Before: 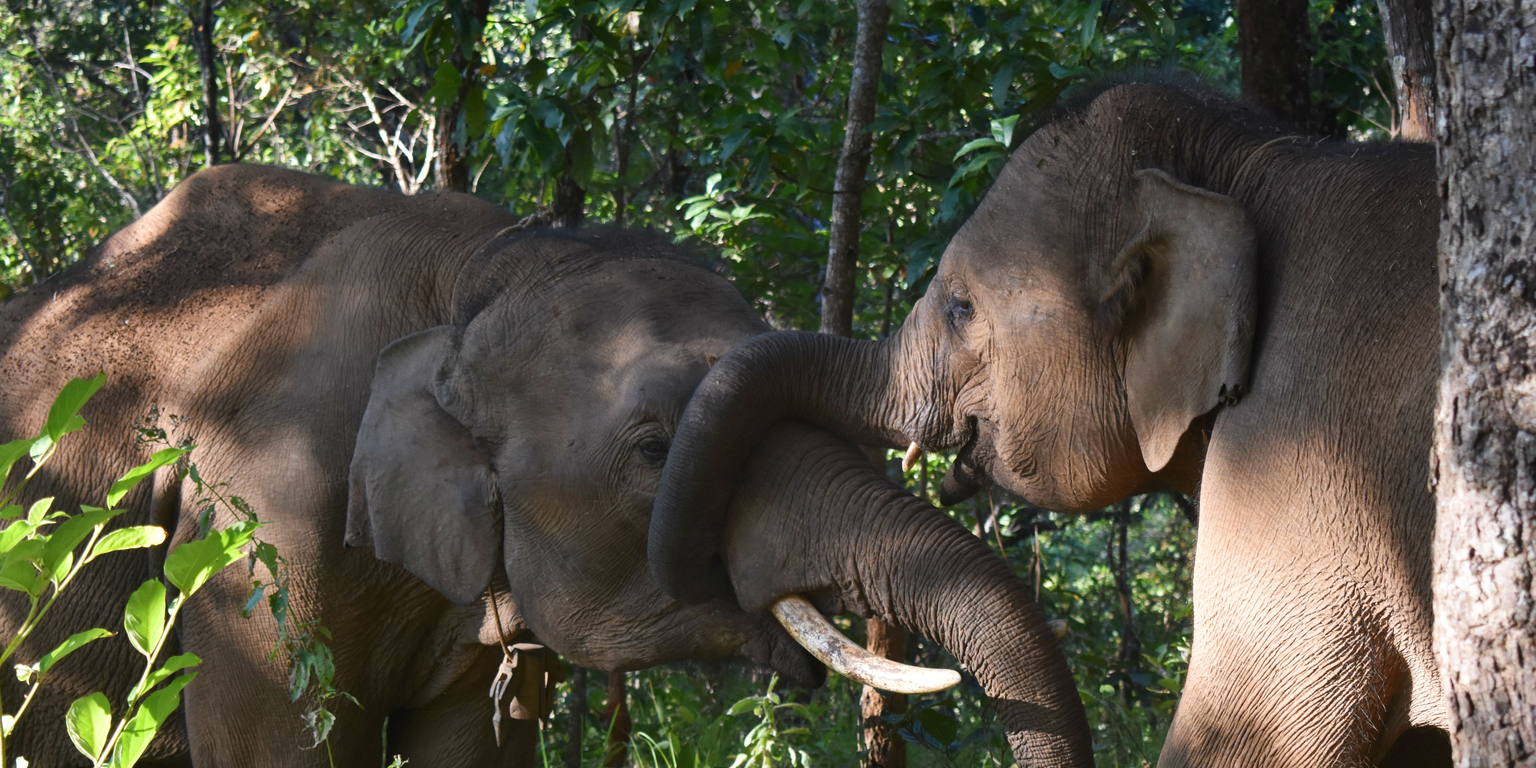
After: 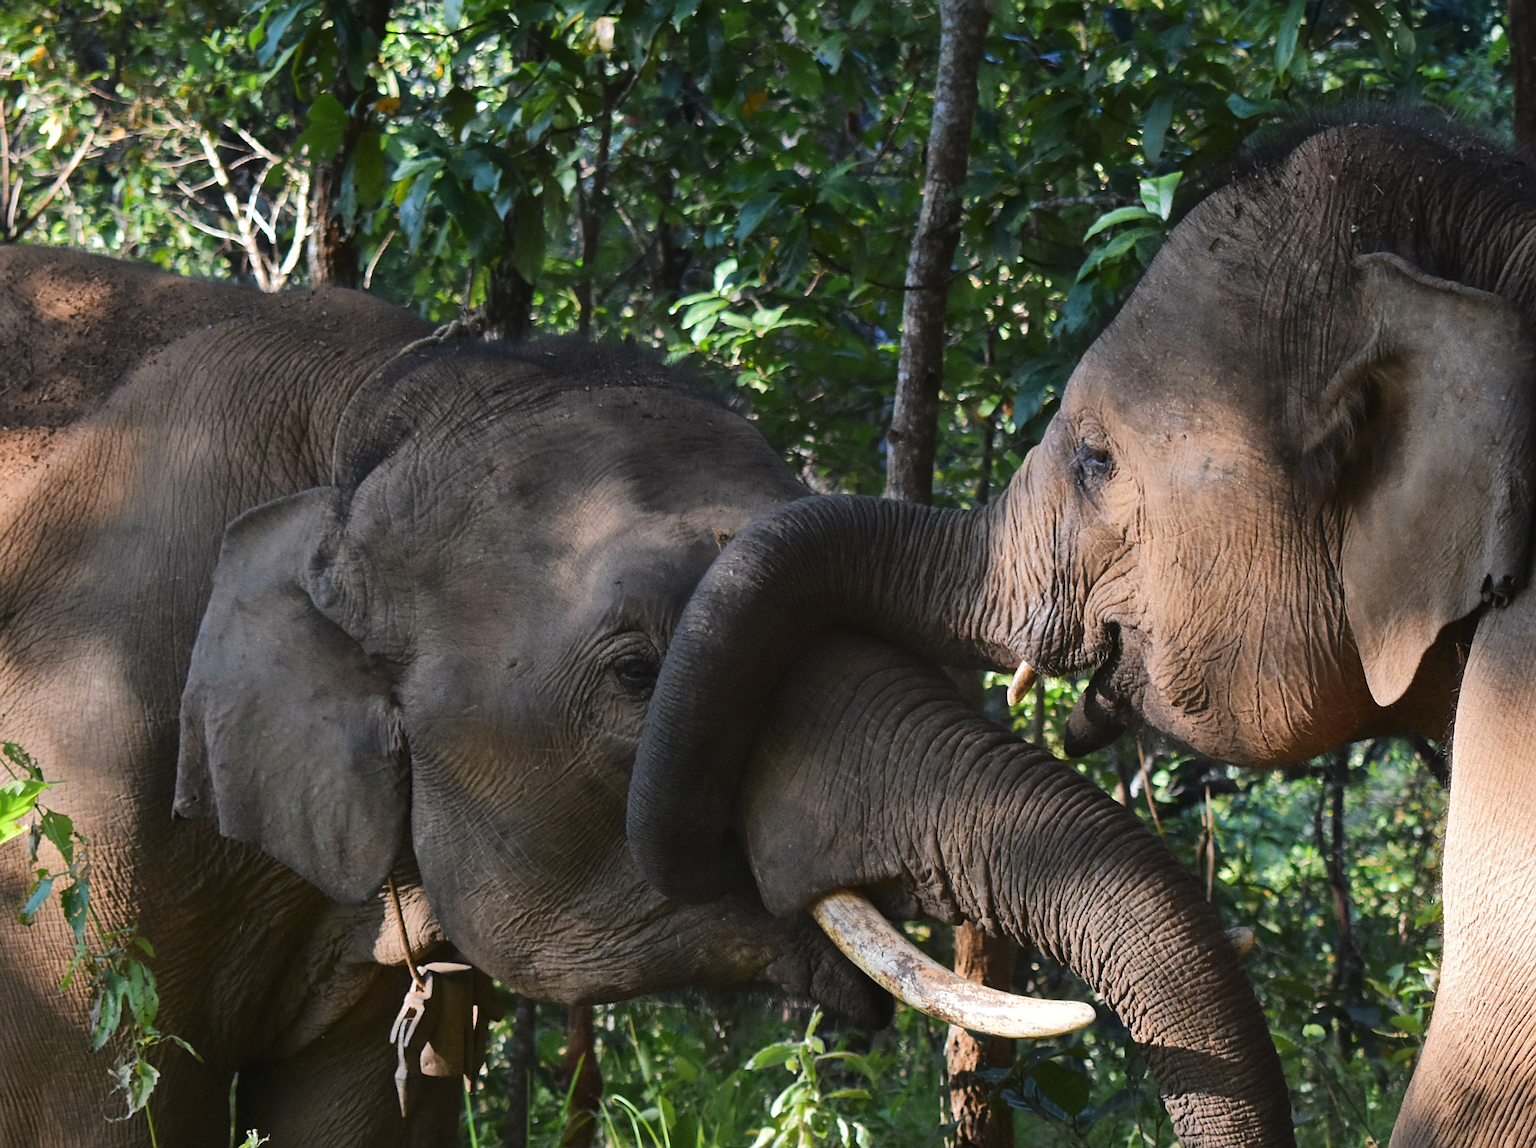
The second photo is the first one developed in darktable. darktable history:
crop and rotate: left 14.909%, right 18.222%
sharpen: on, module defaults
tone curve: curves: ch0 [(0, 0) (0.003, 0.009) (0.011, 0.013) (0.025, 0.022) (0.044, 0.039) (0.069, 0.055) (0.1, 0.077) (0.136, 0.113) (0.177, 0.158) (0.224, 0.213) (0.277, 0.289) (0.335, 0.367) (0.399, 0.451) (0.468, 0.532) (0.543, 0.615) (0.623, 0.696) (0.709, 0.755) (0.801, 0.818) (0.898, 0.893) (1, 1)], color space Lab, linked channels, preserve colors none
shadows and highlights: shadows 25.65, highlights -24.04, highlights color adjustment 88.94%
